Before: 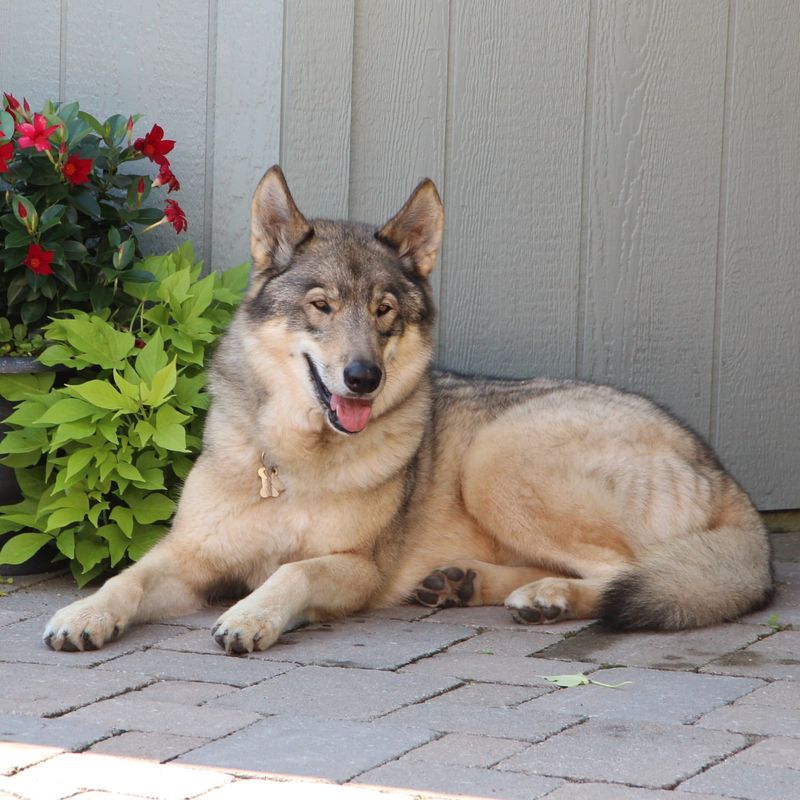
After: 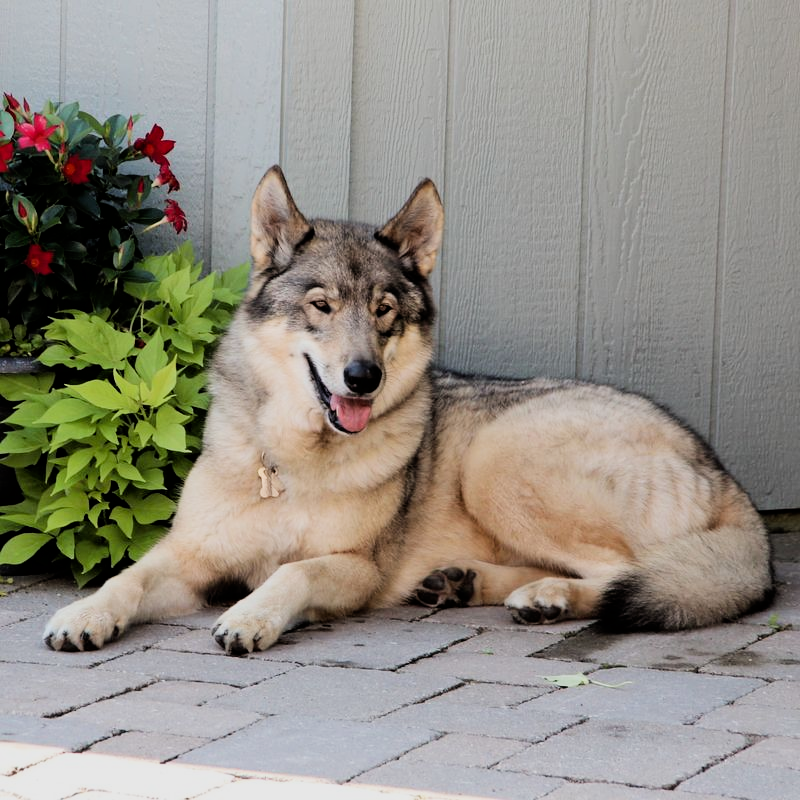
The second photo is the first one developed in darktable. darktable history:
exposure: black level correction 0.005, exposure 0.003 EV, compensate highlight preservation false
filmic rgb: black relative exposure -5.04 EV, white relative exposure 3.99 EV, hardness 2.87, contrast 1.386, highlights saturation mix -28.95%
